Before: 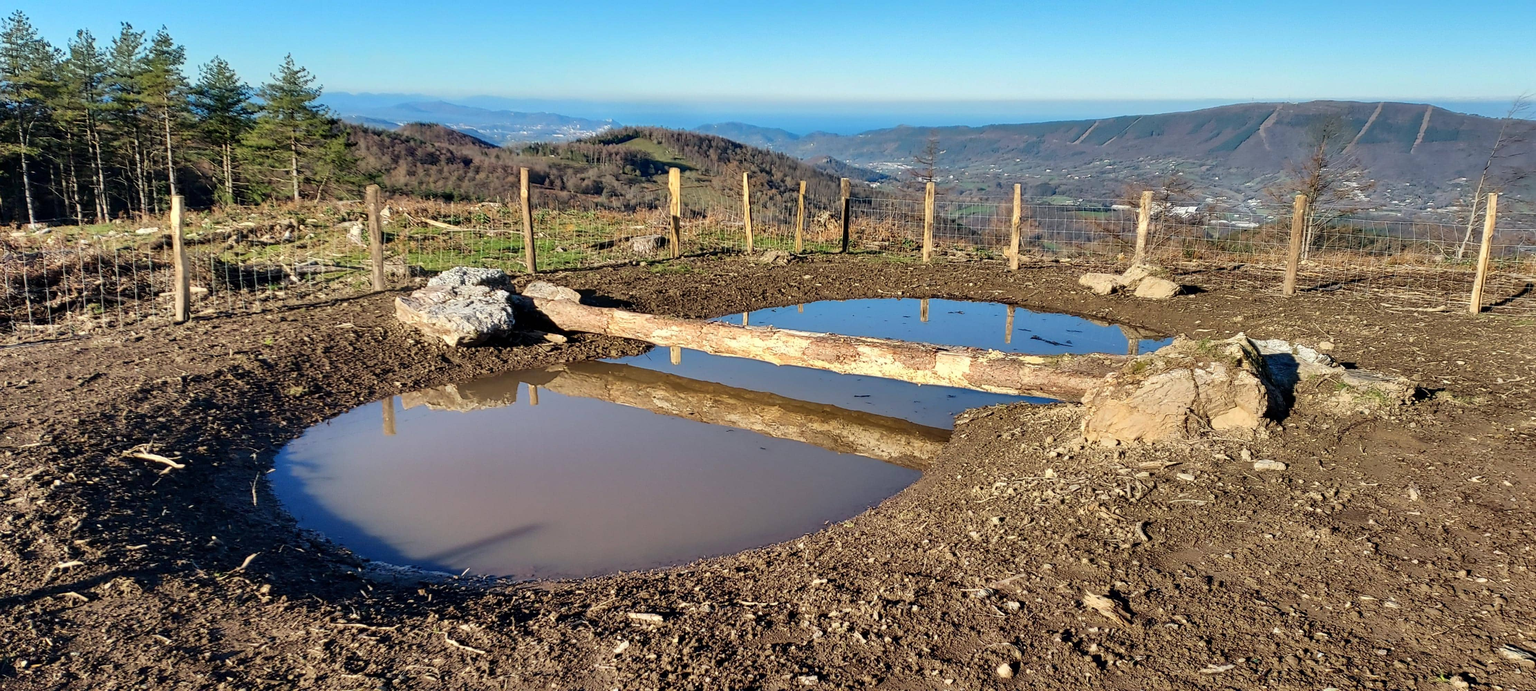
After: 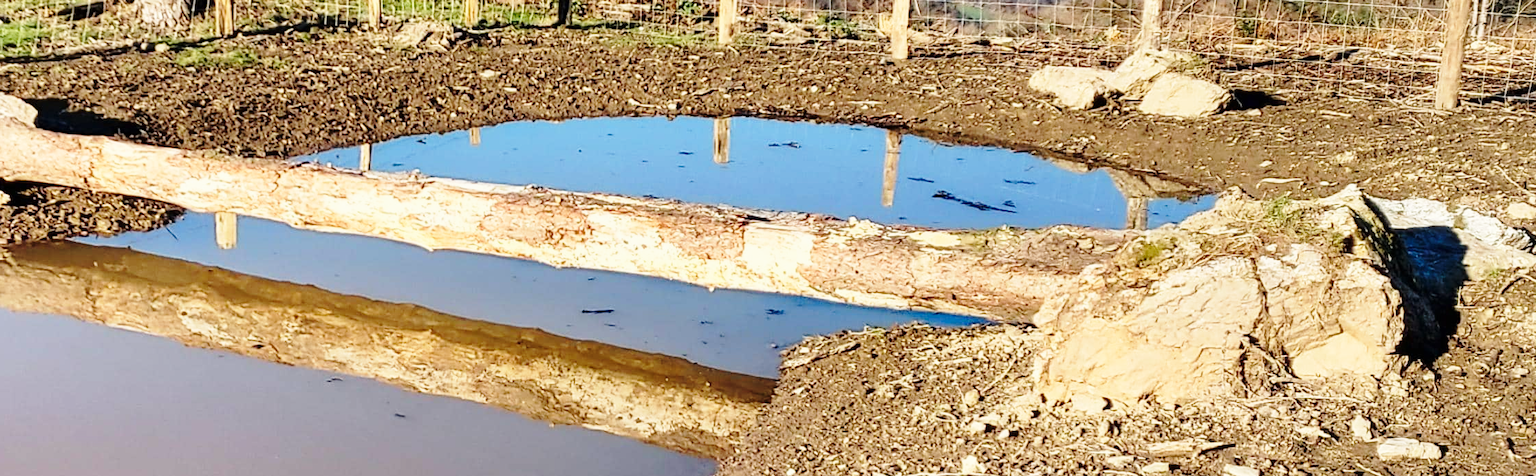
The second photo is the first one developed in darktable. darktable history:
crop: left 36.607%, top 34.735%, right 13.146%, bottom 30.611%
local contrast: mode bilateral grid, contrast 100, coarseness 100, detail 94%, midtone range 0.2
white balance: red 1.009, blue 0.985
base curve: curves: ch0 [(0, 0) (0.028, 0.03) (0.121, 0.232) (0.46, 0.748) (0.859, 0.968) (1, 1)], preserve colors none
